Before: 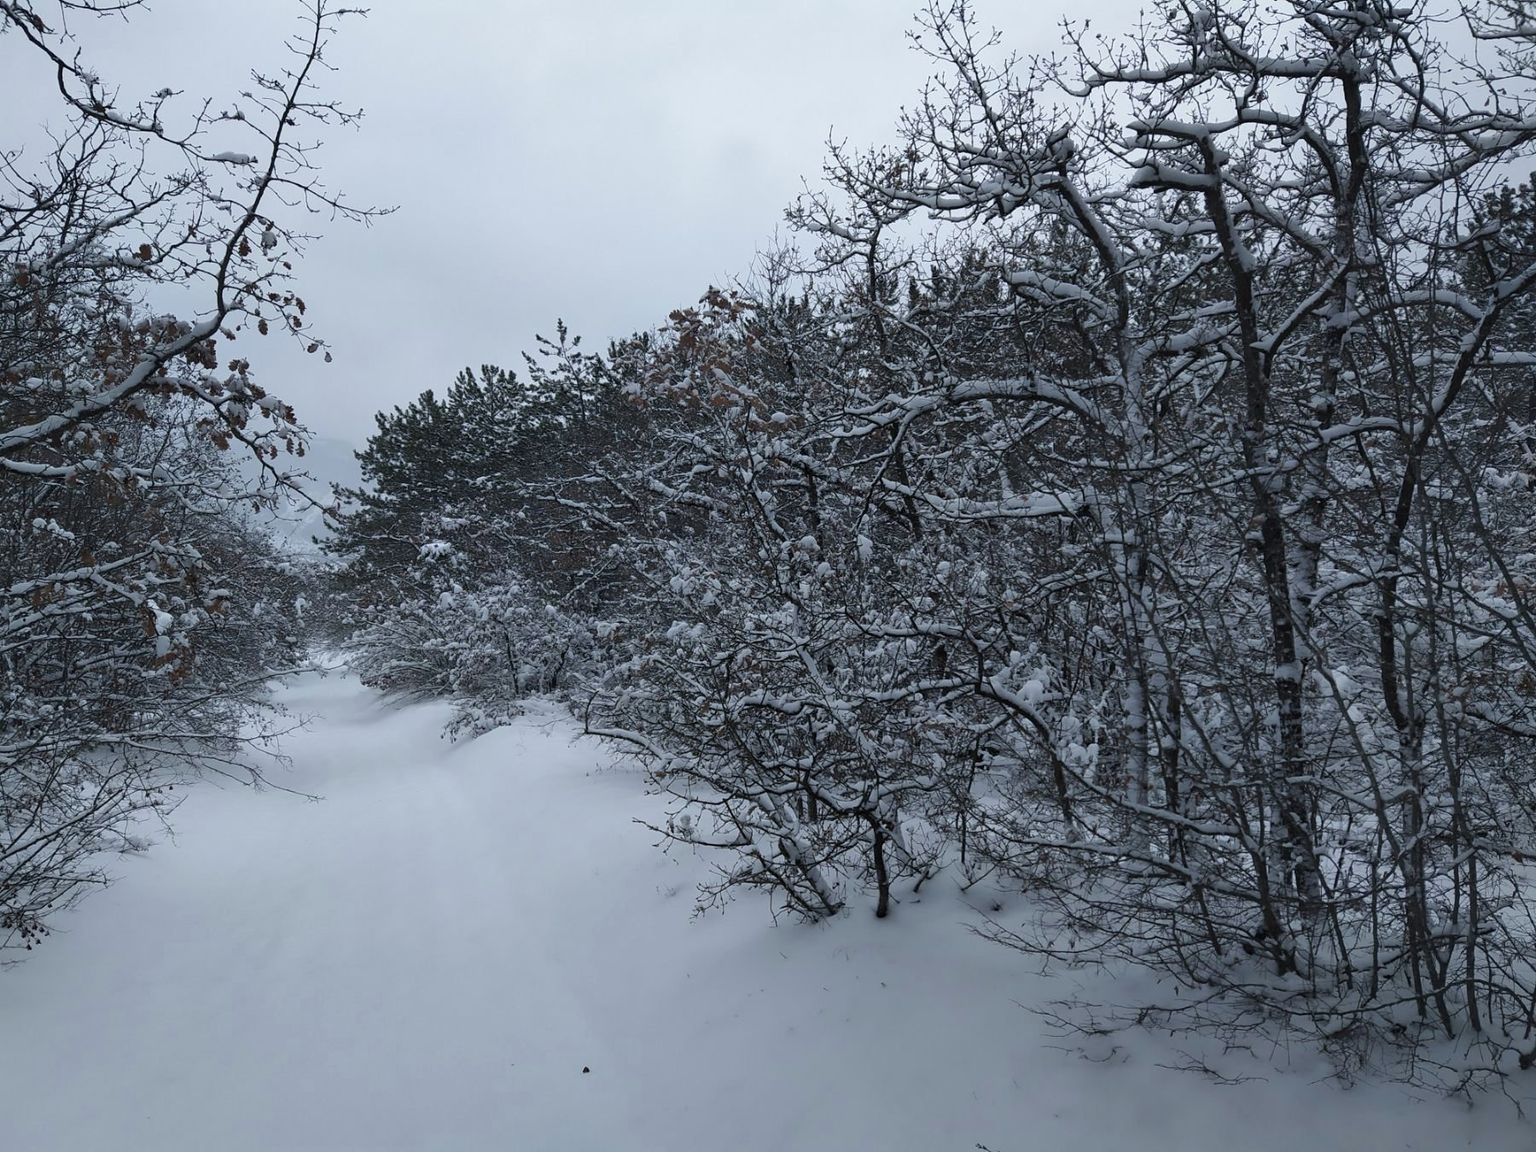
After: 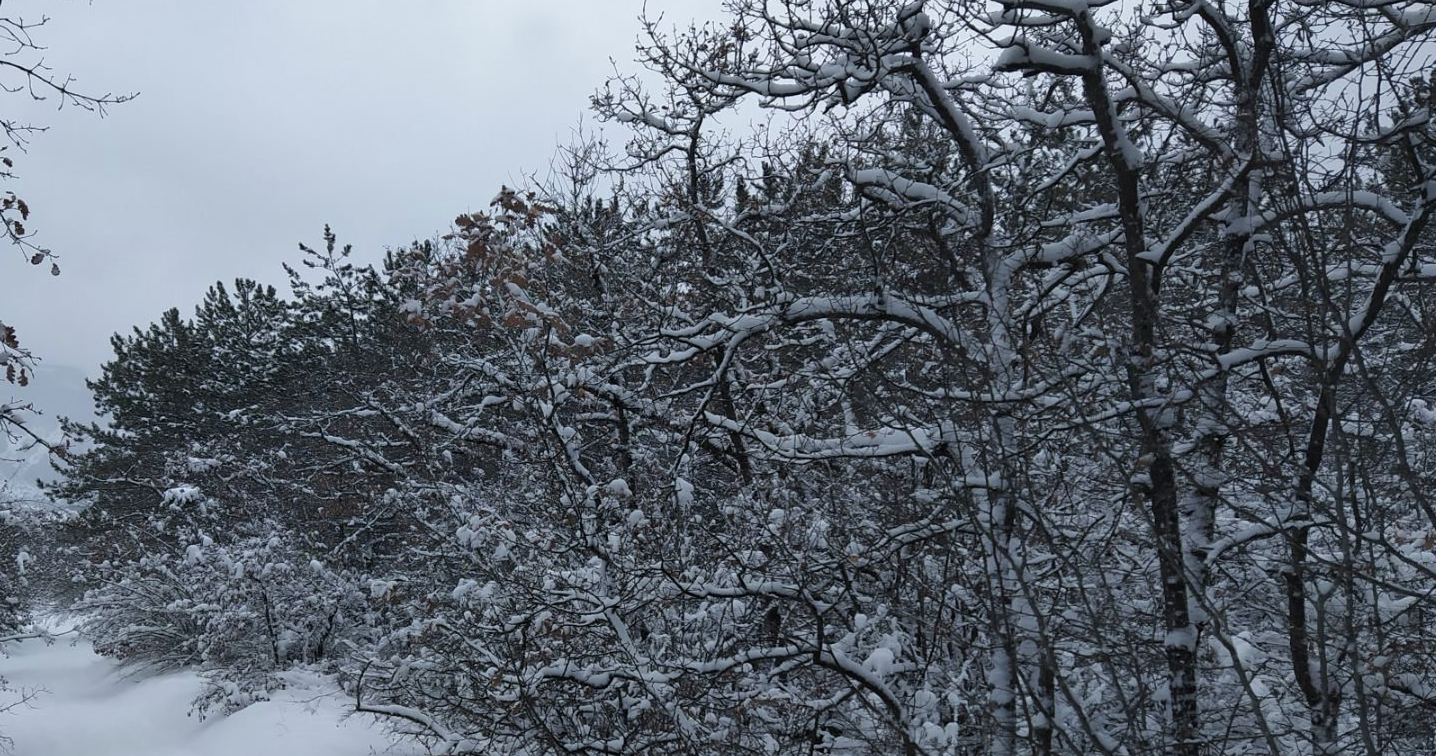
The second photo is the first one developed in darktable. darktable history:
crop: left 18.308%, top 11.071%, right 1.911%, bottom 32.878%
